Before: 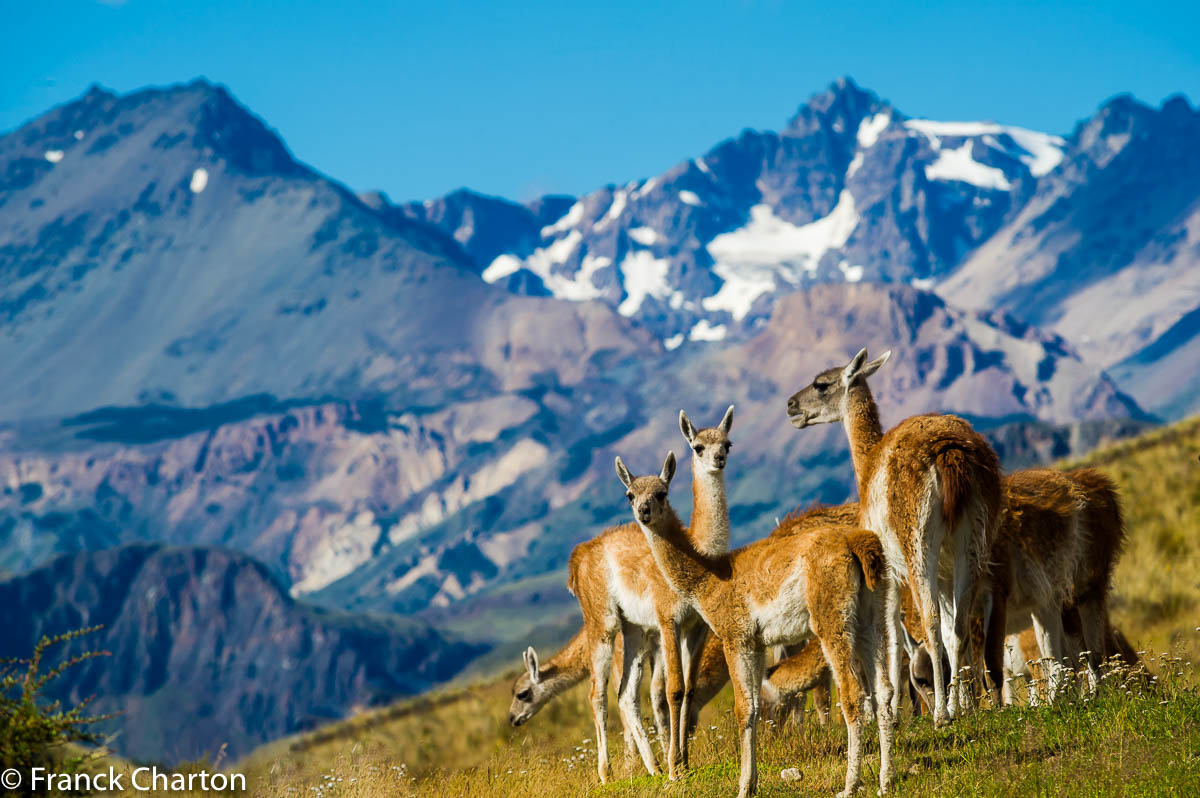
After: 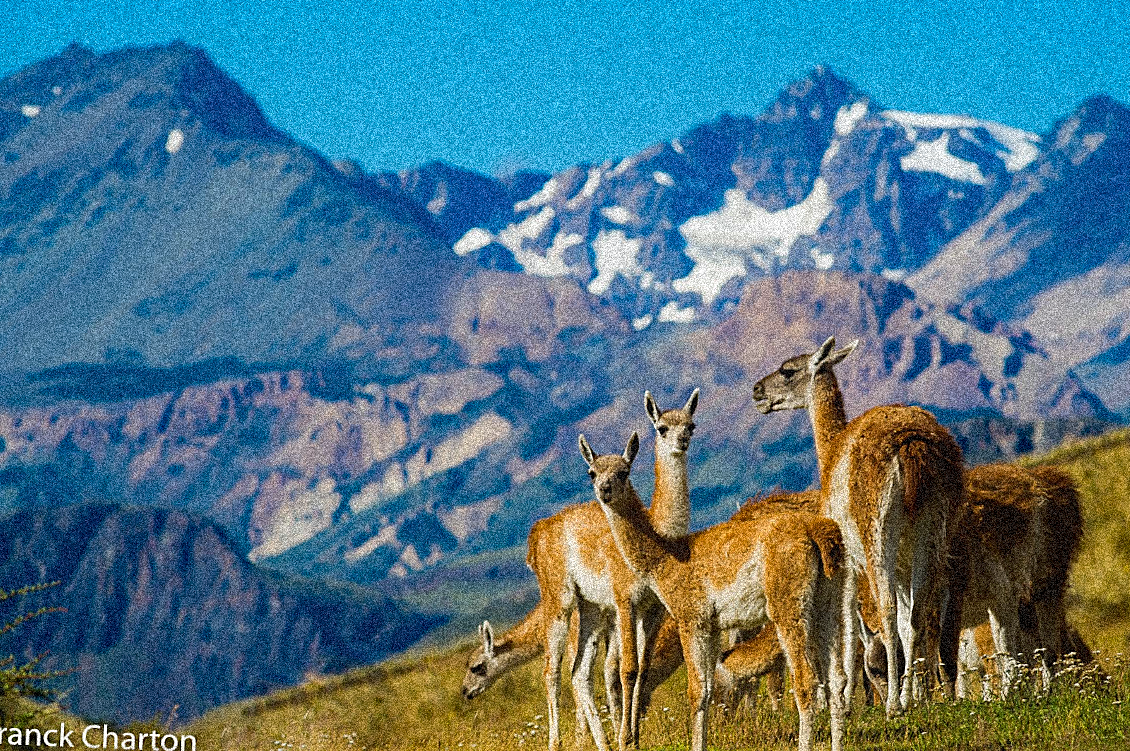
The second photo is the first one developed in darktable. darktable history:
crop and rotate: angle -2.38°
grain: coarseness 3.75 ISO, strength 100%, mid-tones bias 0%
contrast equalizer: octaves 7, y [[0.6 ×6], [0.55 ×6], [0 ×6], [0 ×6], [0 ×6]], mix -0.3
haze removal: strength 0.29, distance 0.25, compatibility mode true, adaptive false
sharpen: on, module defaults
